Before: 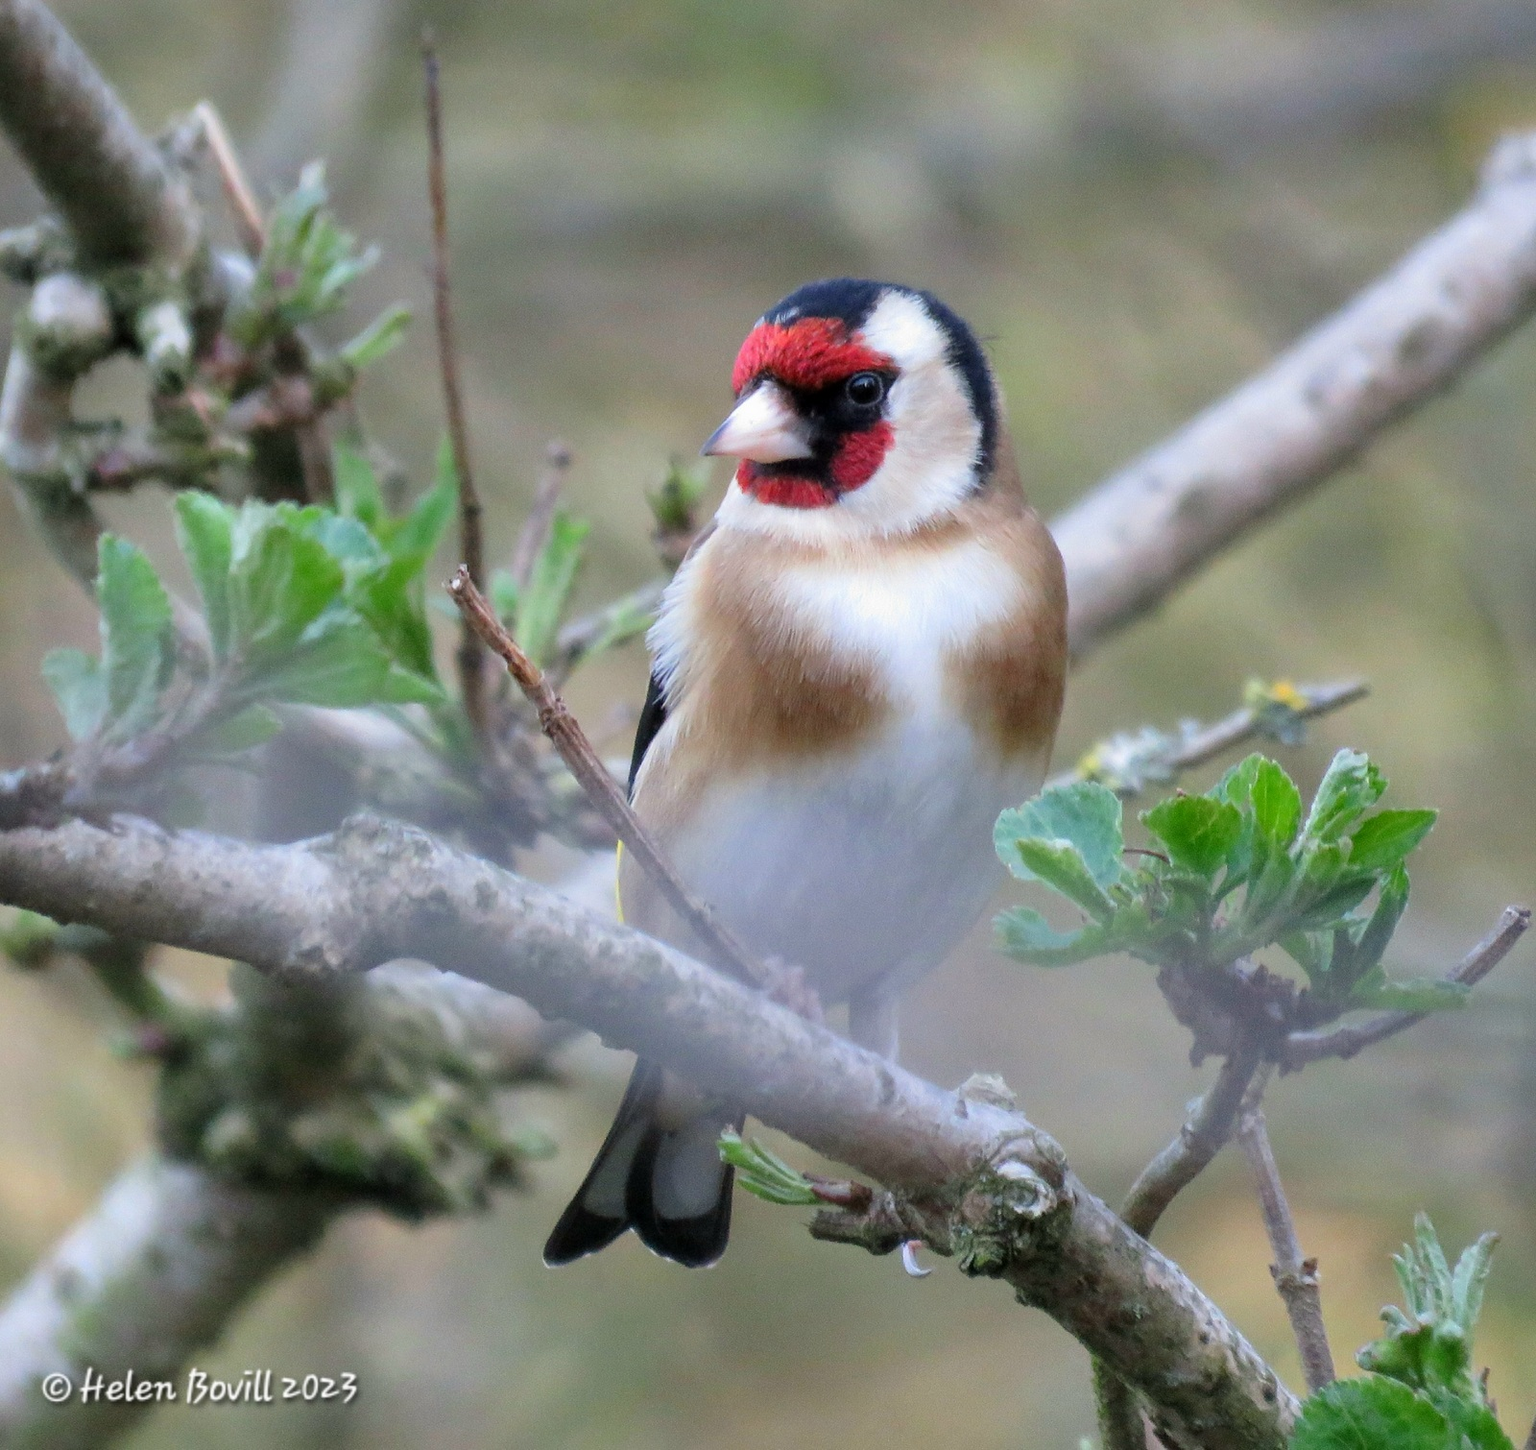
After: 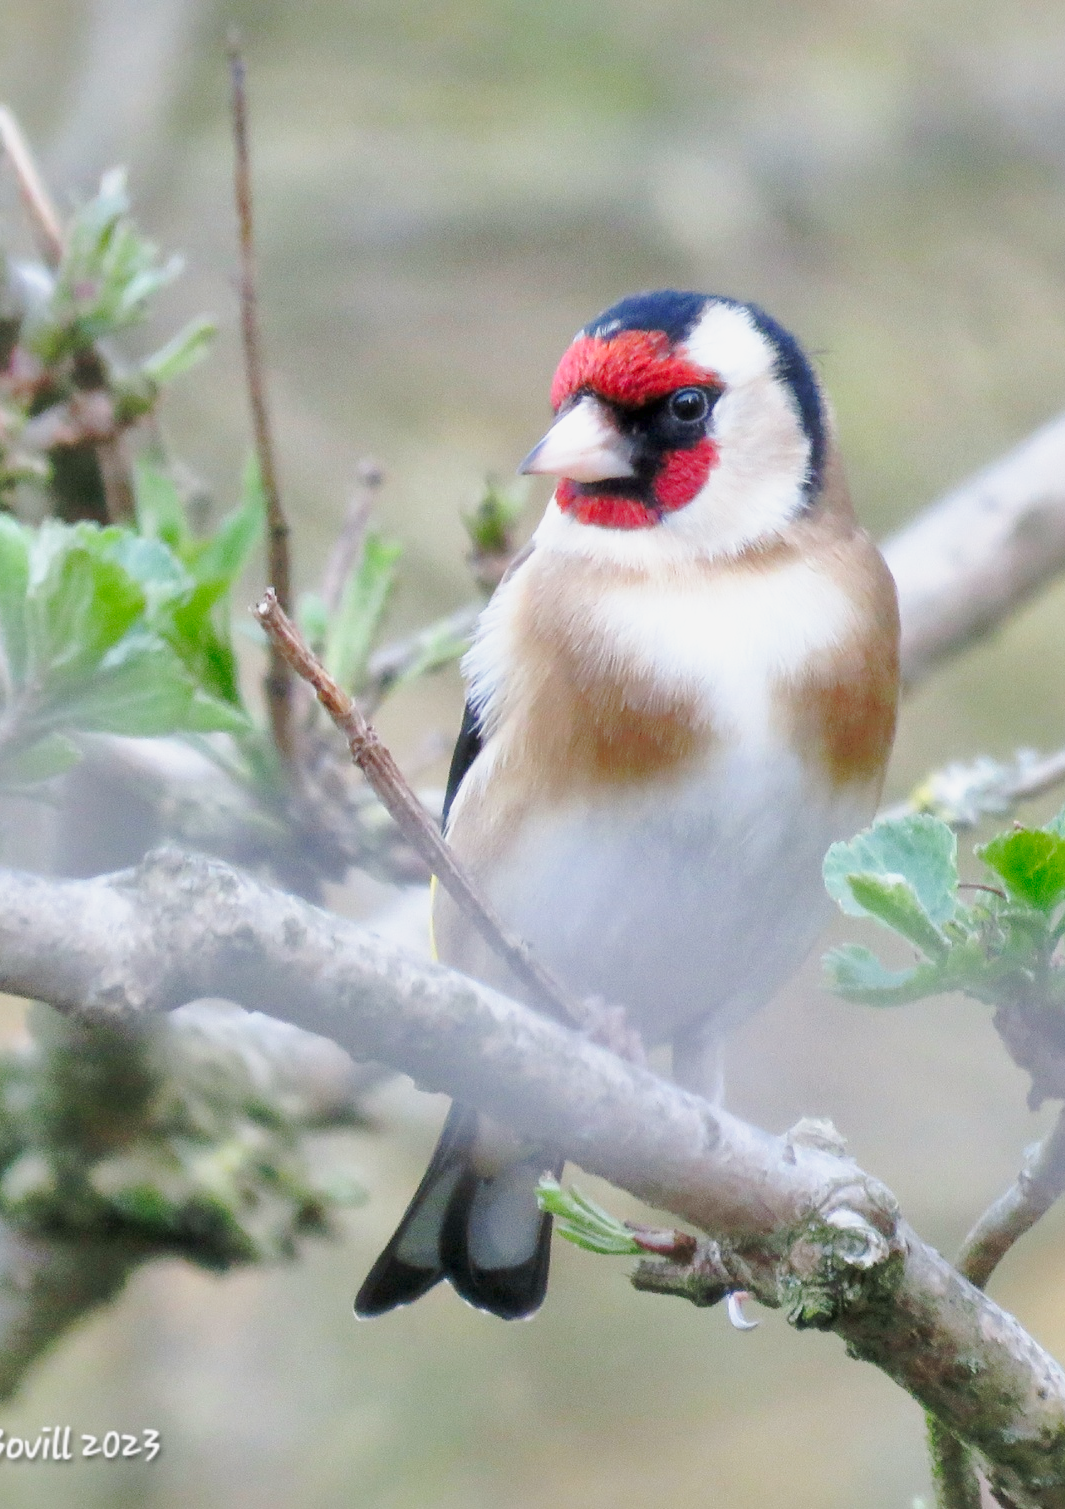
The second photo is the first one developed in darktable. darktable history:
crop and rotate: left 13.358%, right 20.045%
base curve: curves: ch0 [(0, 0) (0.025, 0.046) (0.112, 0.277) (0.467, 0.74) (0.814, 0.929) (1, 0.942)], preserve colors none
shadows and highlights: on, module defaults
haze removal: strength -0.037, compatibility mode true, adaptive false
